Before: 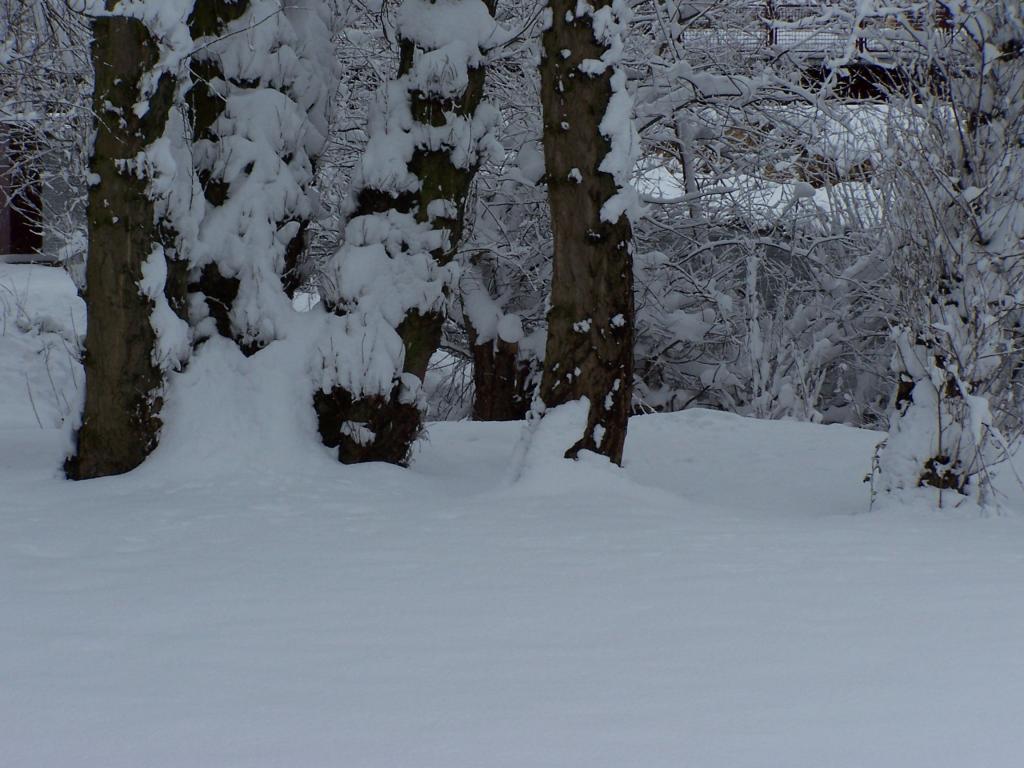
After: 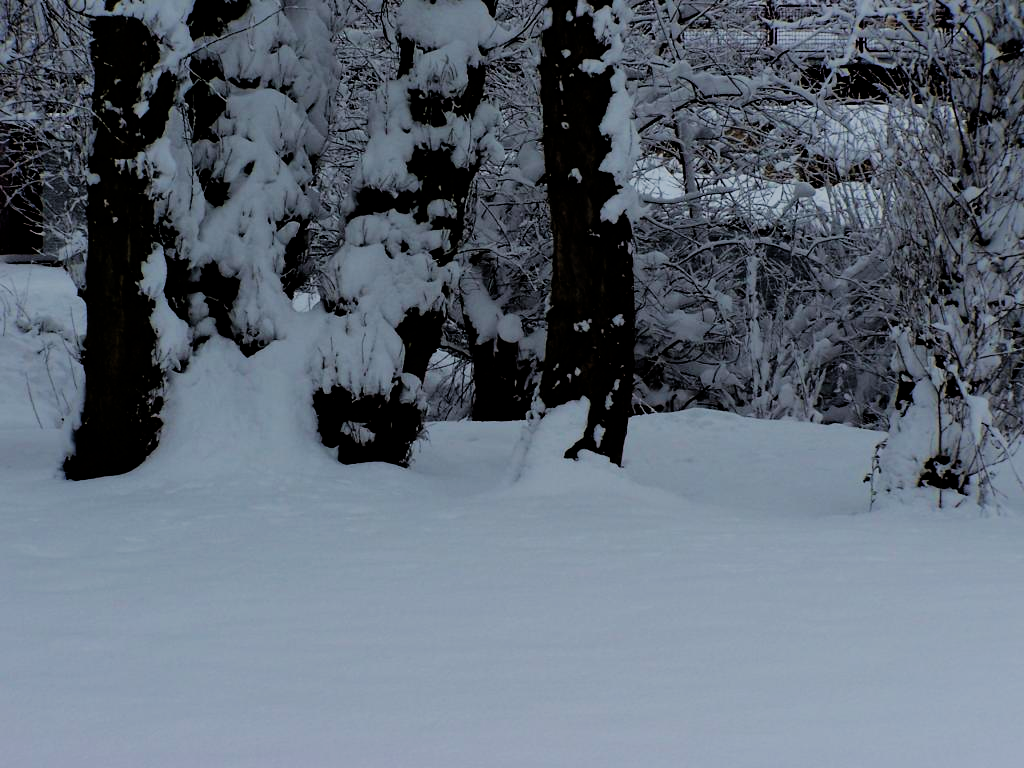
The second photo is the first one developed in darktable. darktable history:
filmic rgb: black relative exposure -5 EV, hardness 2.88, contrast 1.2, highlights saturation mix -30%
exposure: black level correction 0.011, compensate highlight preservation false
velvia: on, module defaults
